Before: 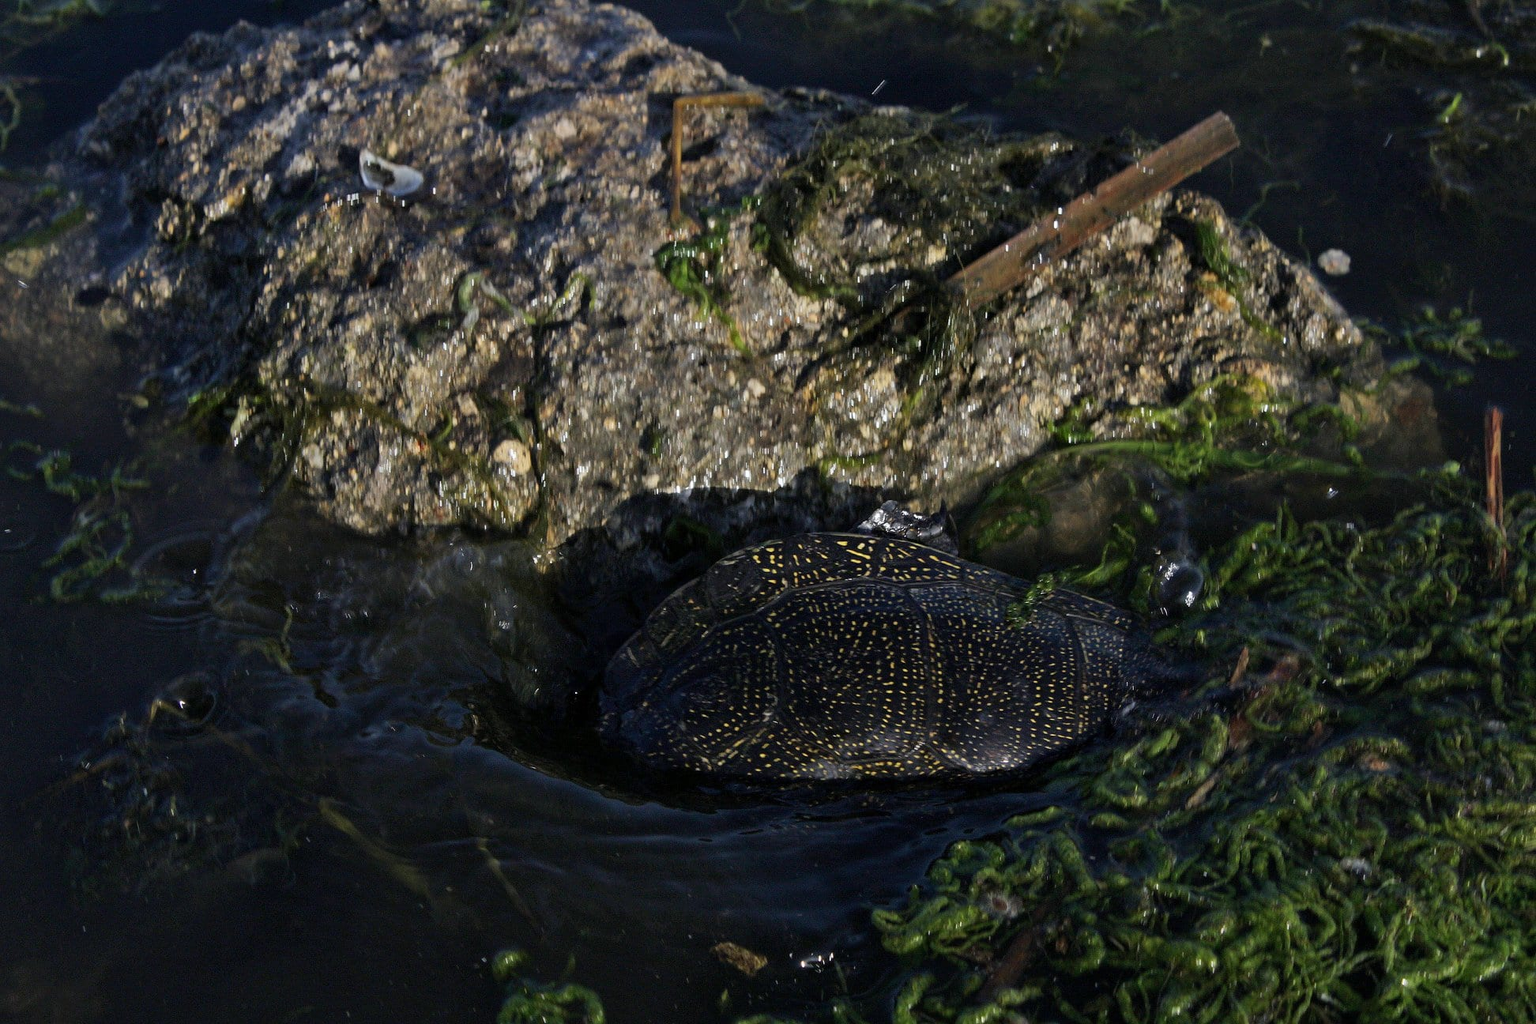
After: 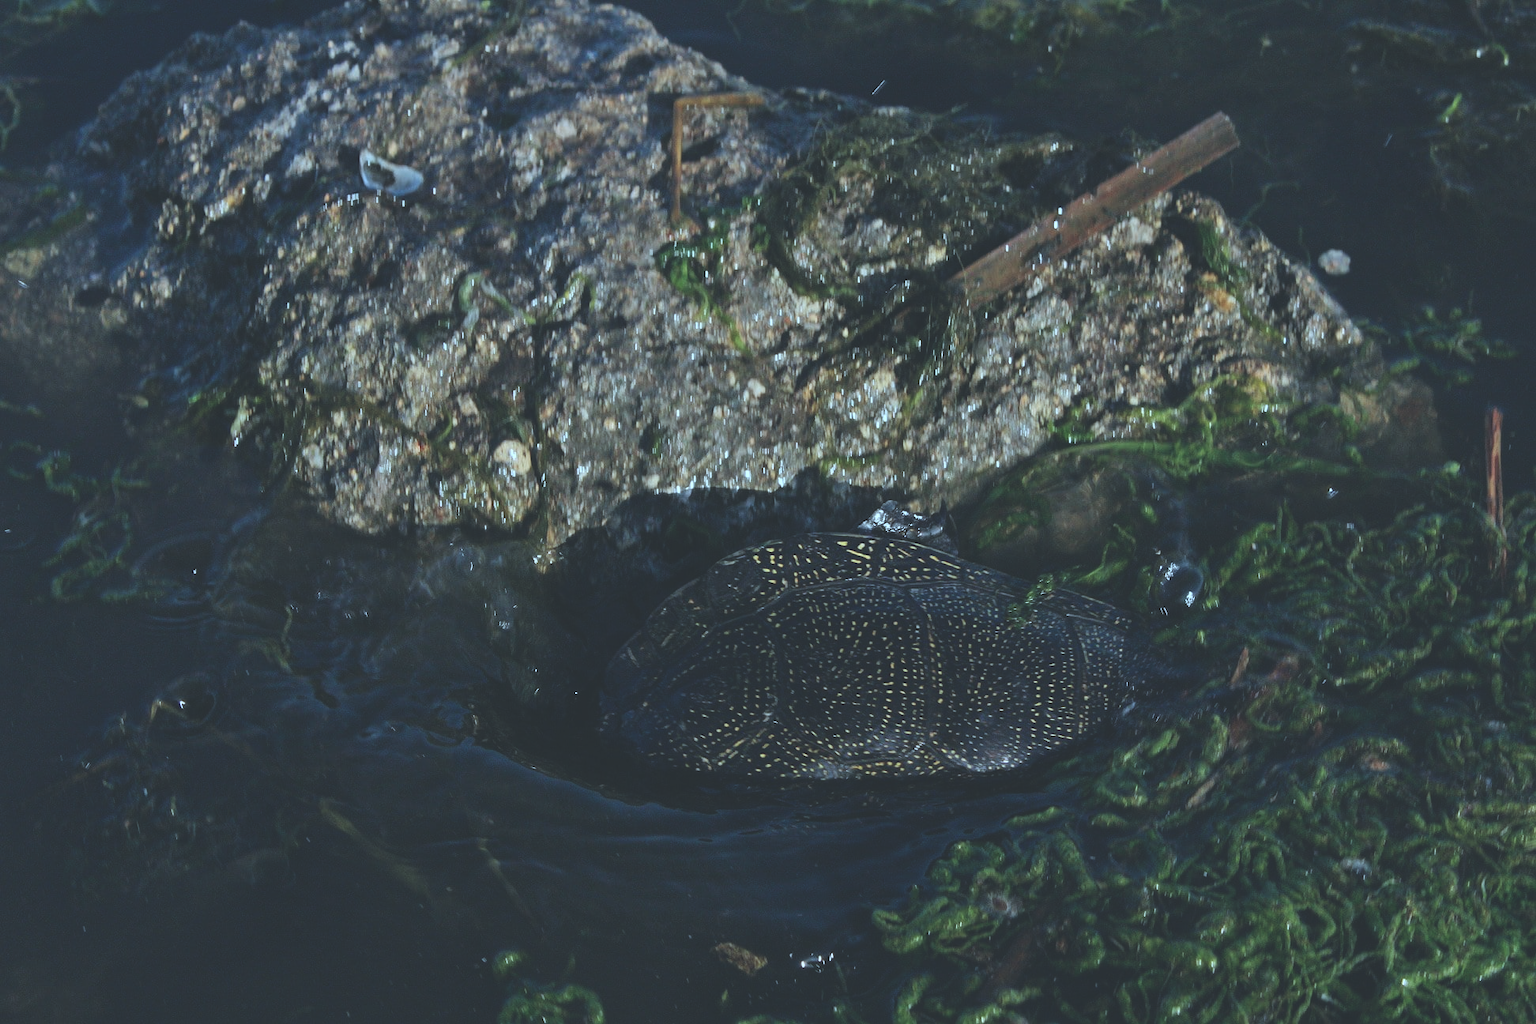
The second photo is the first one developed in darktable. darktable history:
exposure: black level correction -0.029, compensate highlight preservation false
color correction: highlights a* -10.56, highlights b* -18.87
